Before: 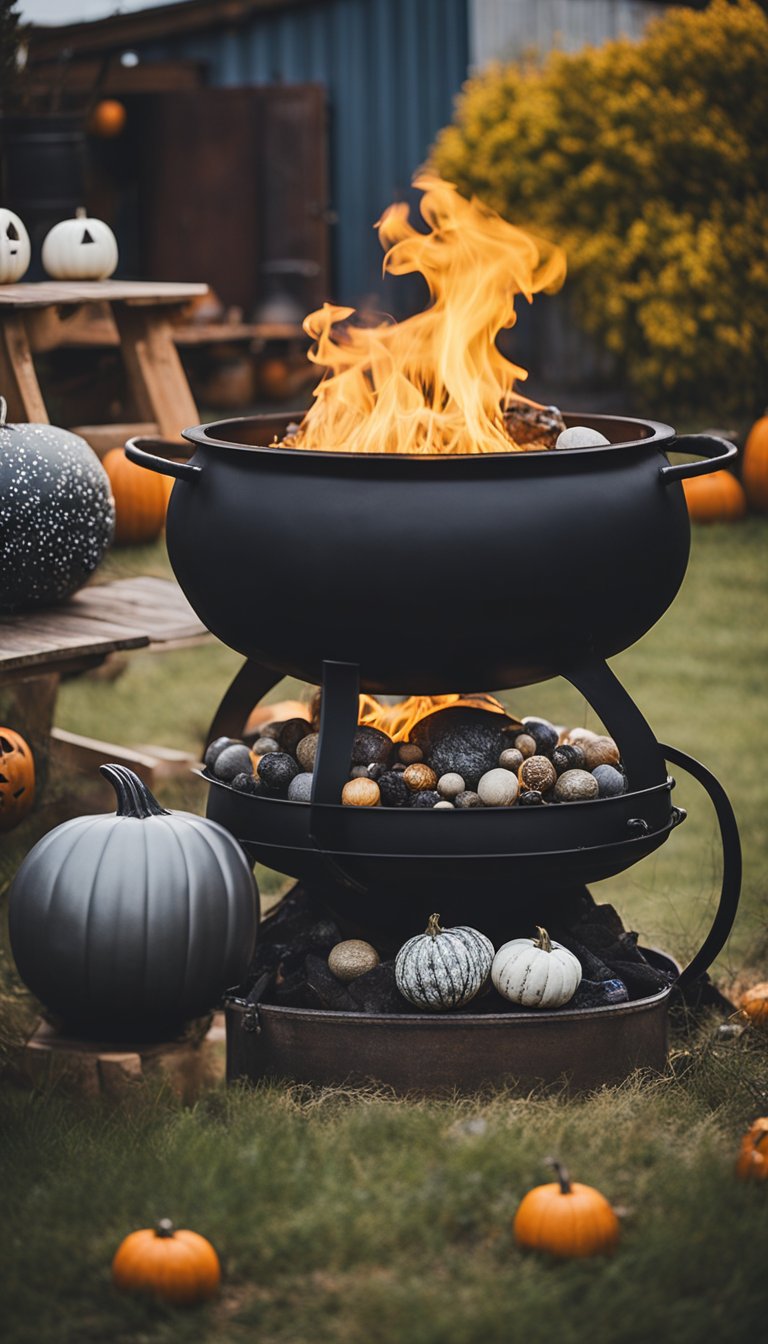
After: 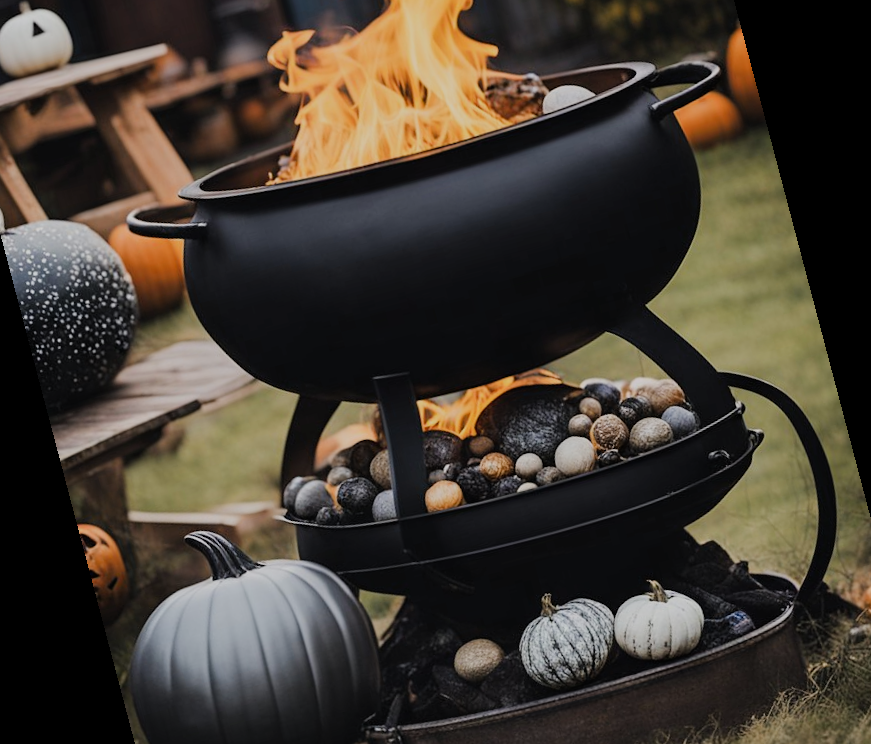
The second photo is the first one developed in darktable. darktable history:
filmic rgb: black relative exposure -7.32 EV, white relative exposure 5.09 EV, hardness 3.2
rotate and perspective: rotation -14.8°, crop left 0.1, crop right 0.903, crop top 0.25, crop bottom 0.748
